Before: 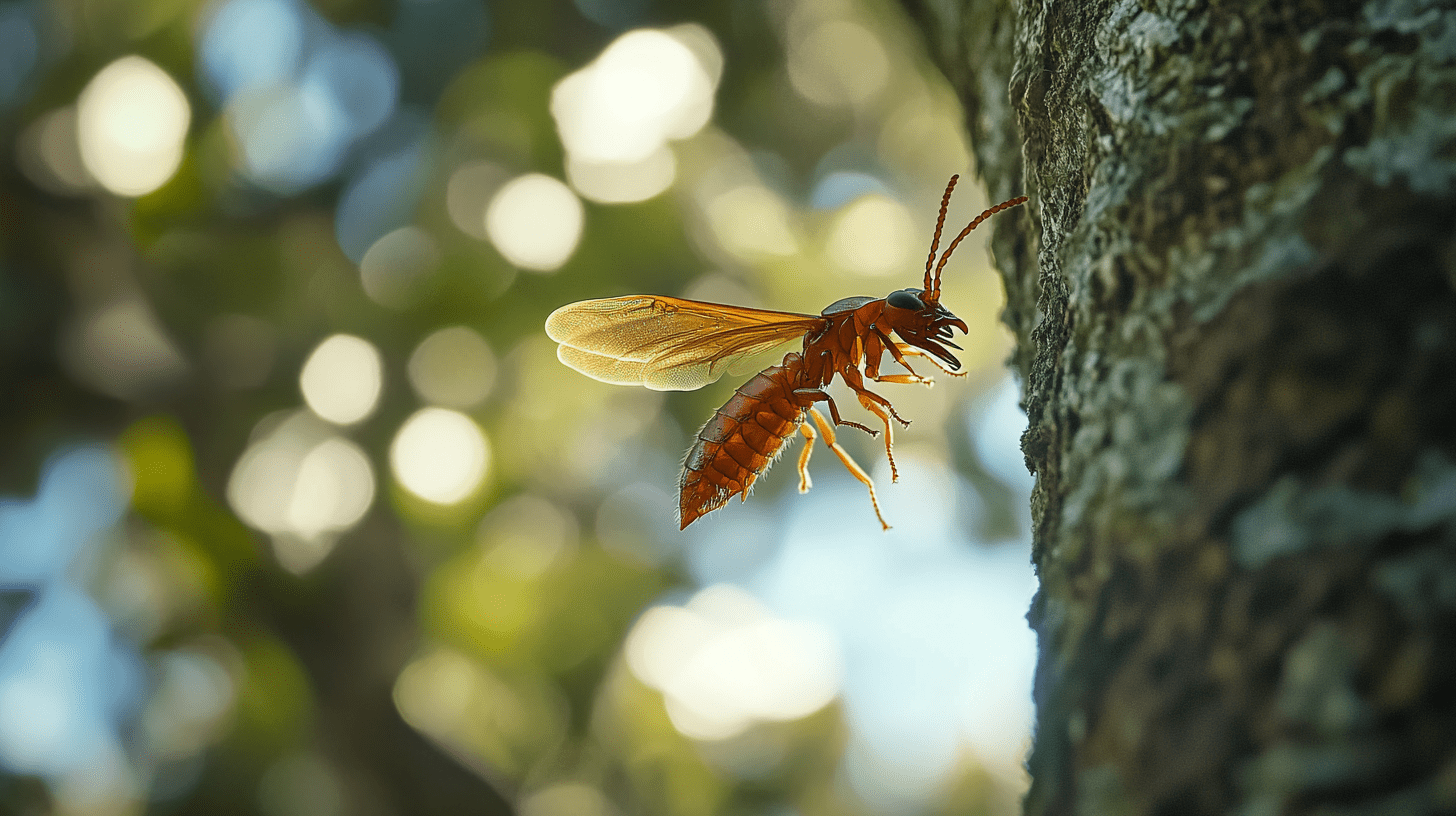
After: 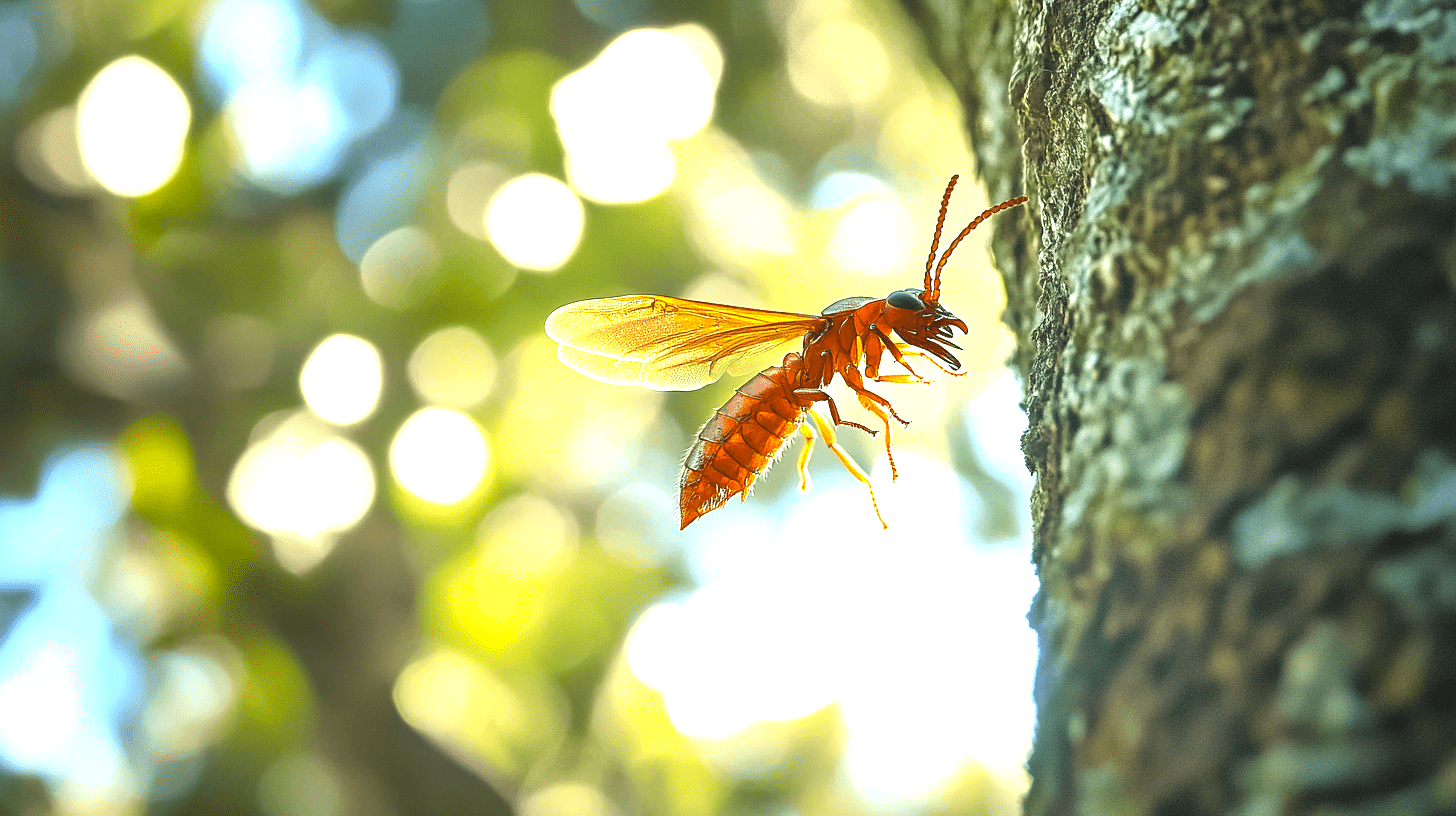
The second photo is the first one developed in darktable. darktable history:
exposure: black level correction 0, exposure 1.57 EV, compensate highlight preservation false
contrast brightness saturation: contrast 0.043, saturation 0.154
